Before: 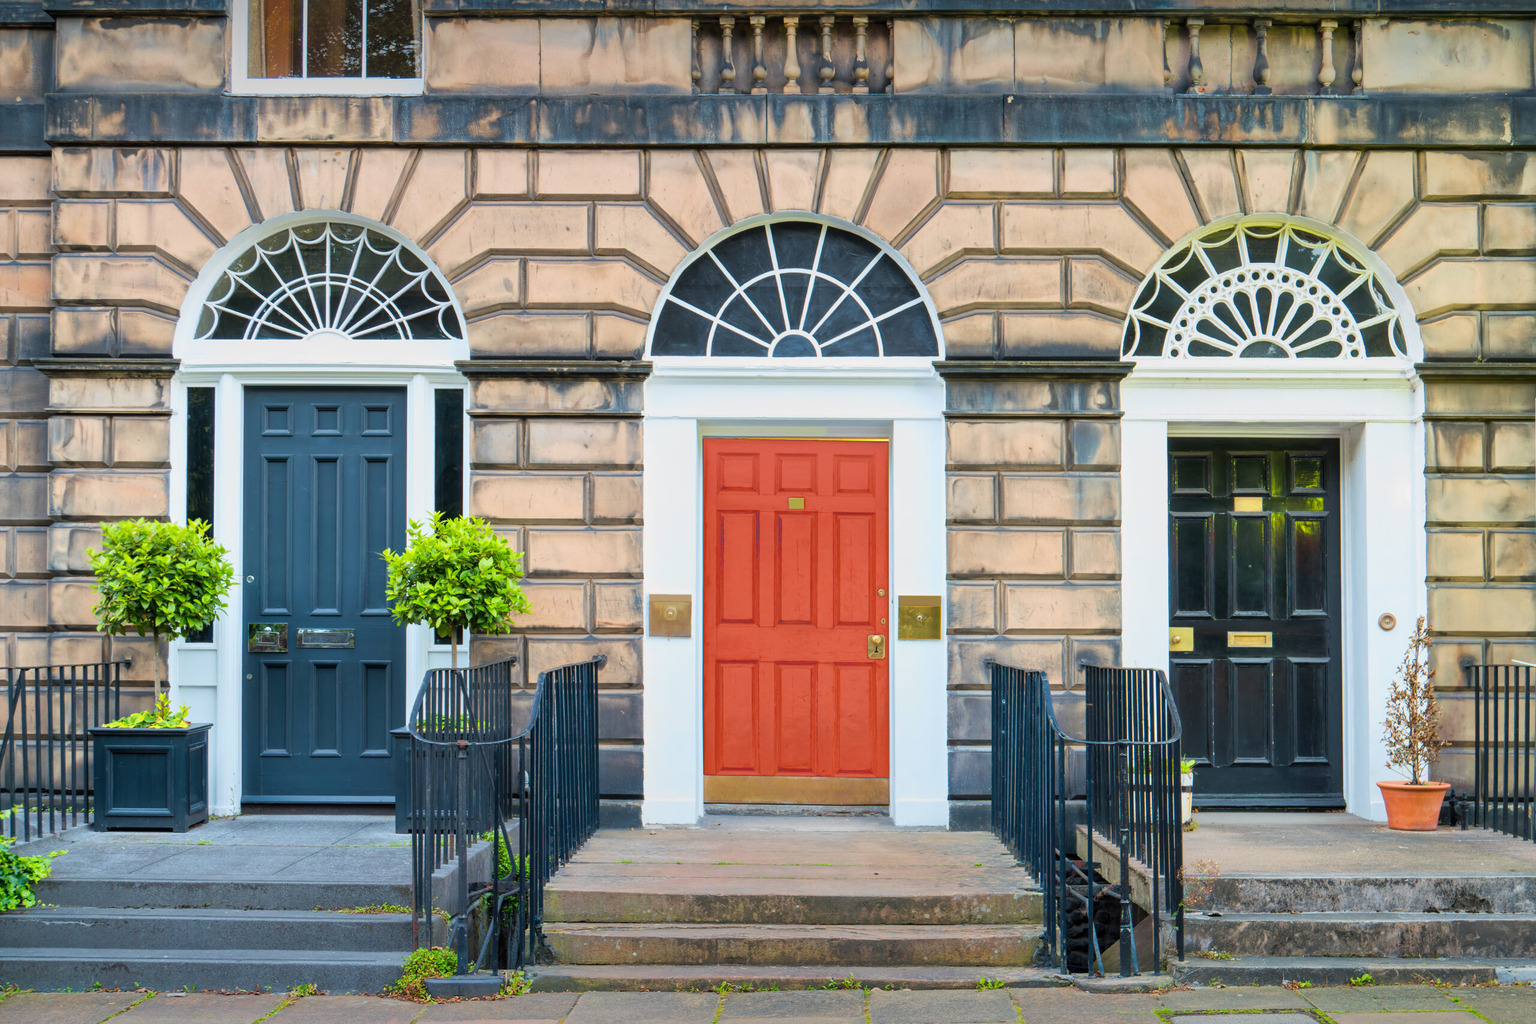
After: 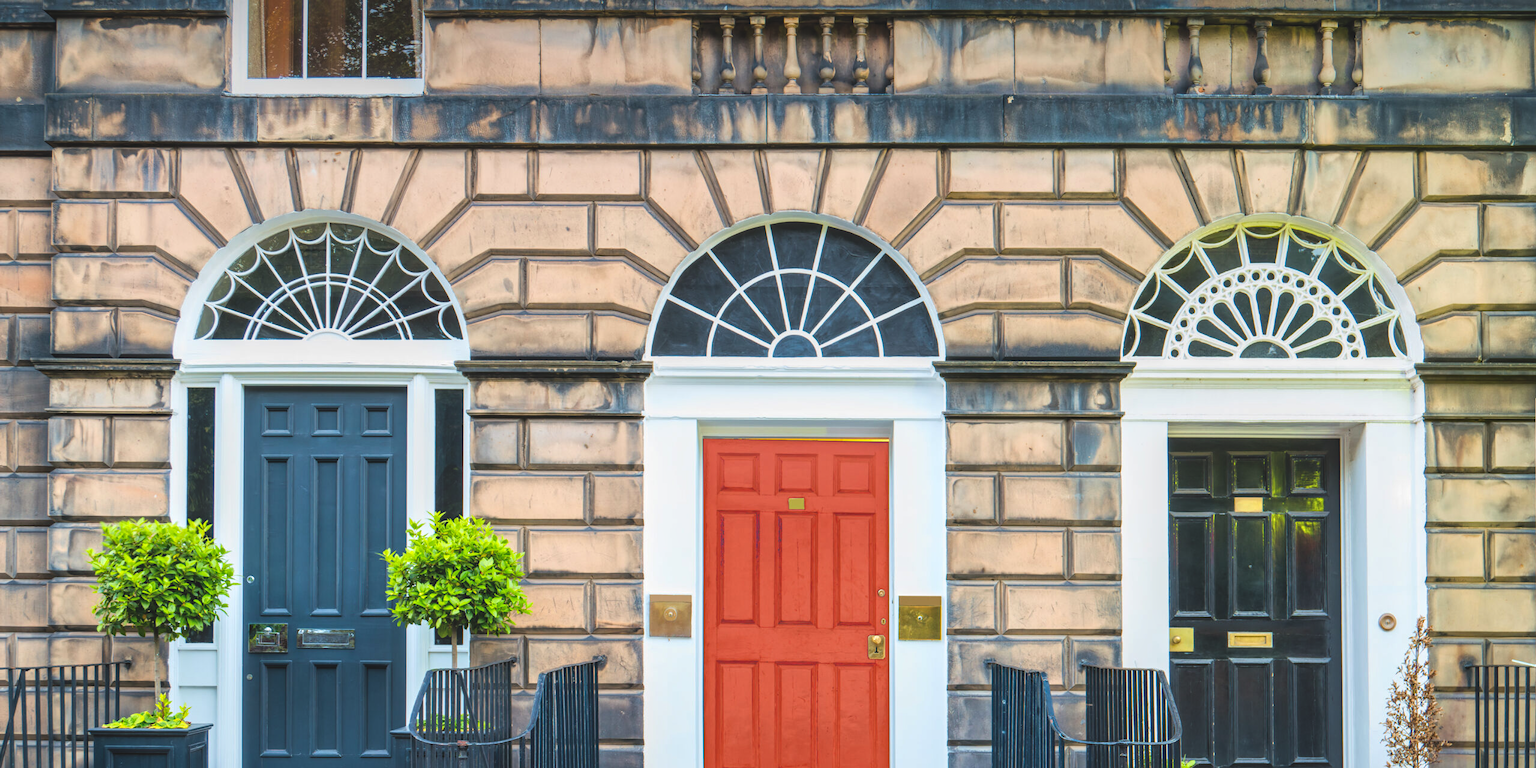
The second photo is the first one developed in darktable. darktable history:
crop: bottom 24.991%
local contrast: on, module defaults
color balance rgb: global offset › luminance 1.493%, perceptual saturation grading › global saturation 0.779%, global vibrance 20%
